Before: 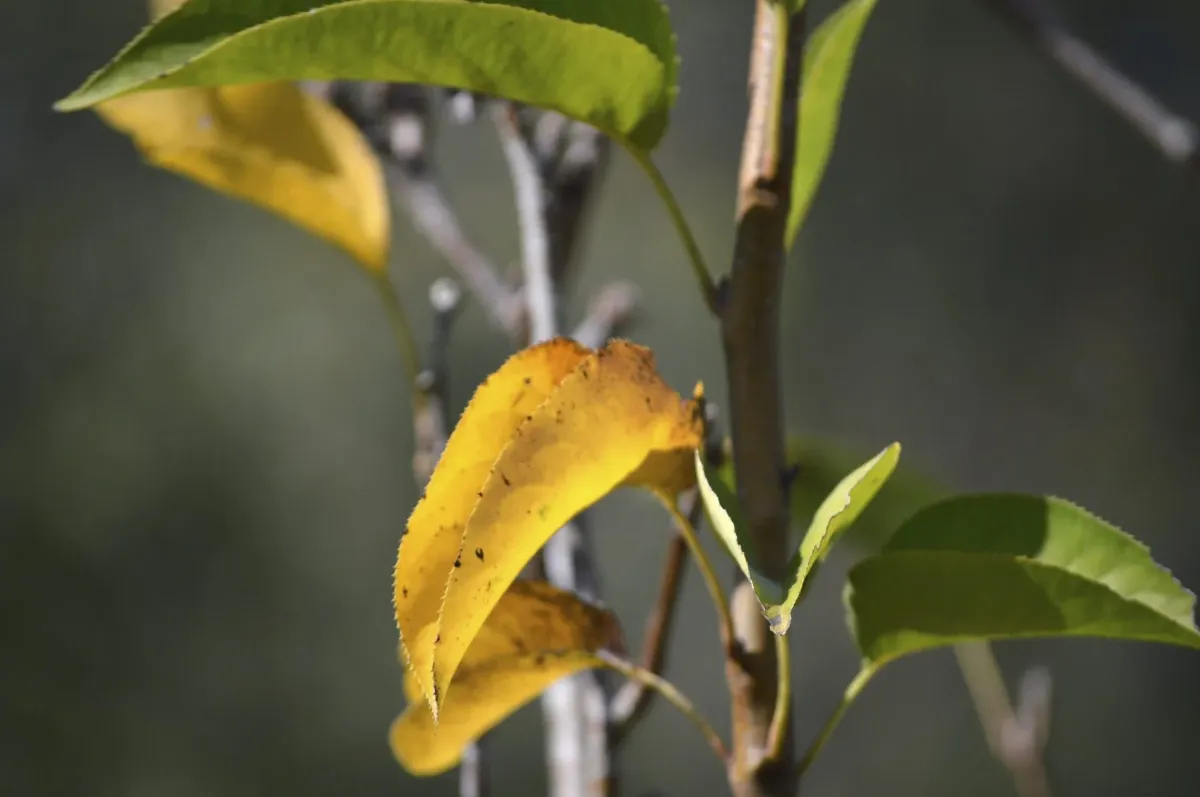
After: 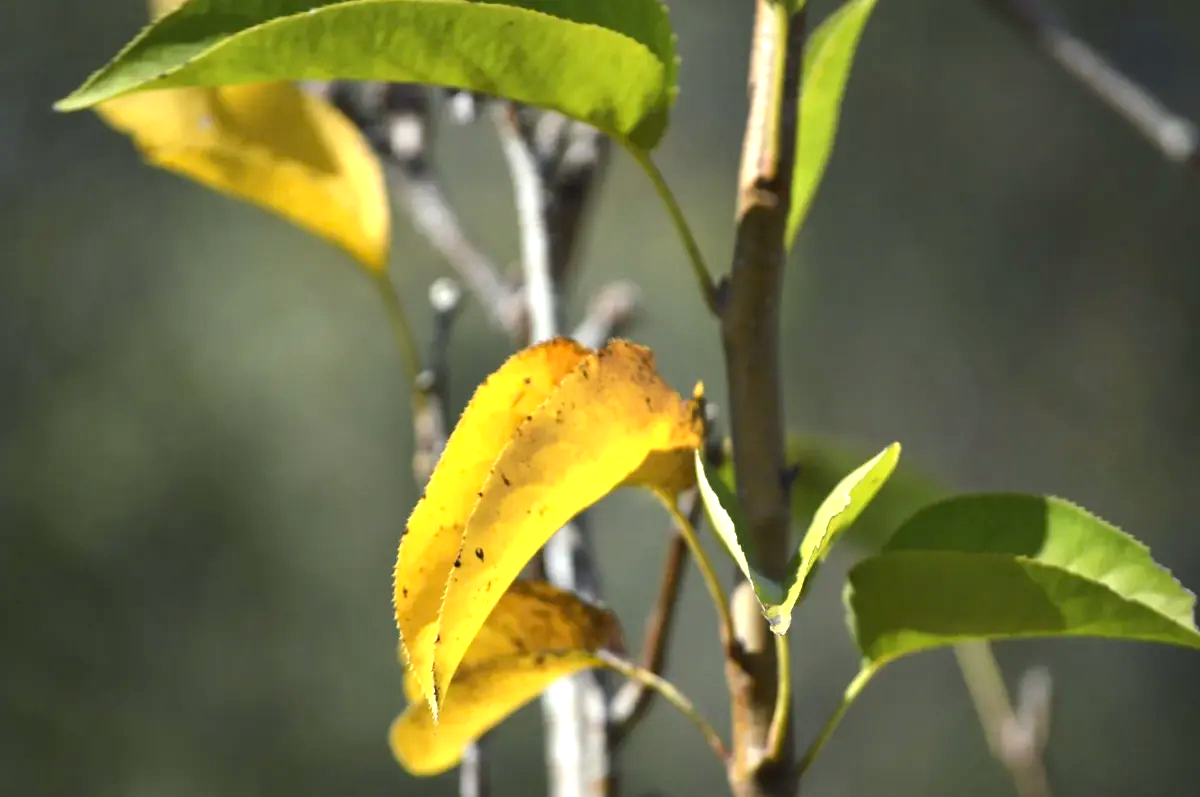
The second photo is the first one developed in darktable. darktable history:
color correction: highlights a* -4.28, highlights b* 6.53
exposure: black level correction 0, exposure 0.7 EV, compensate exposure bias true, compensate highlight preservation false
contrast equalizer: octaves 7, y [[0.528 ×6], [0.514 ×6], [0.362 ×6], [0 ×6], [0 ×6]]
